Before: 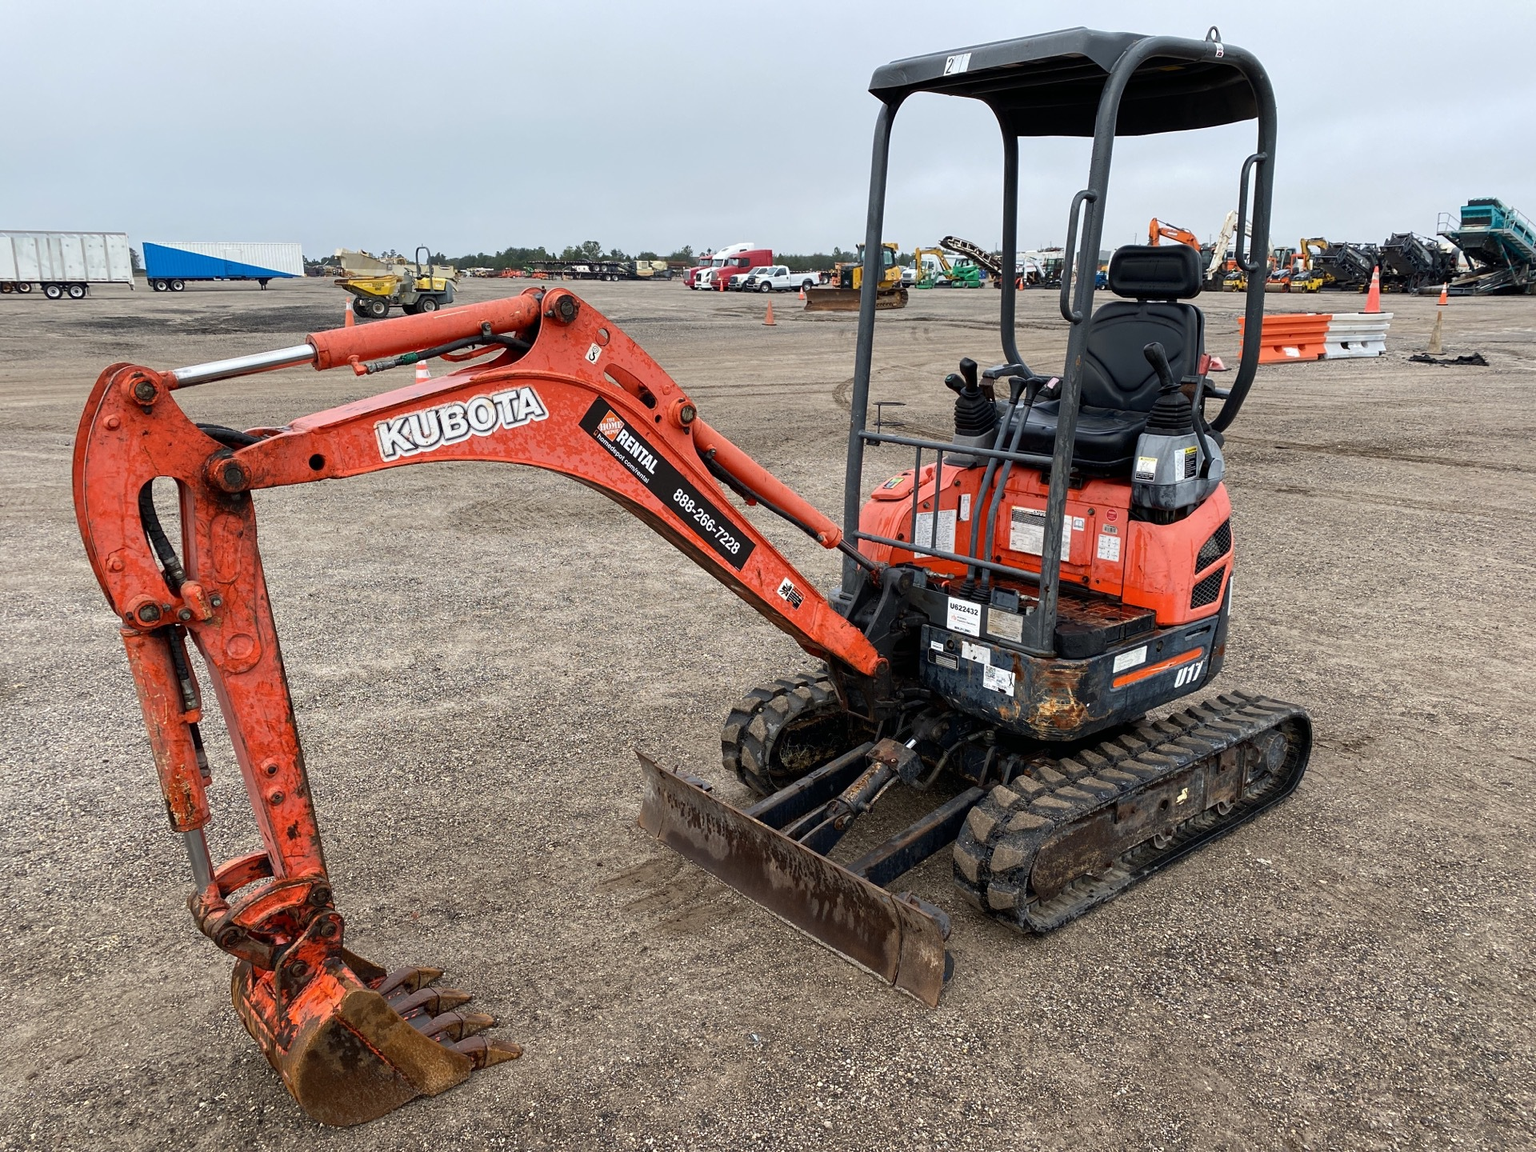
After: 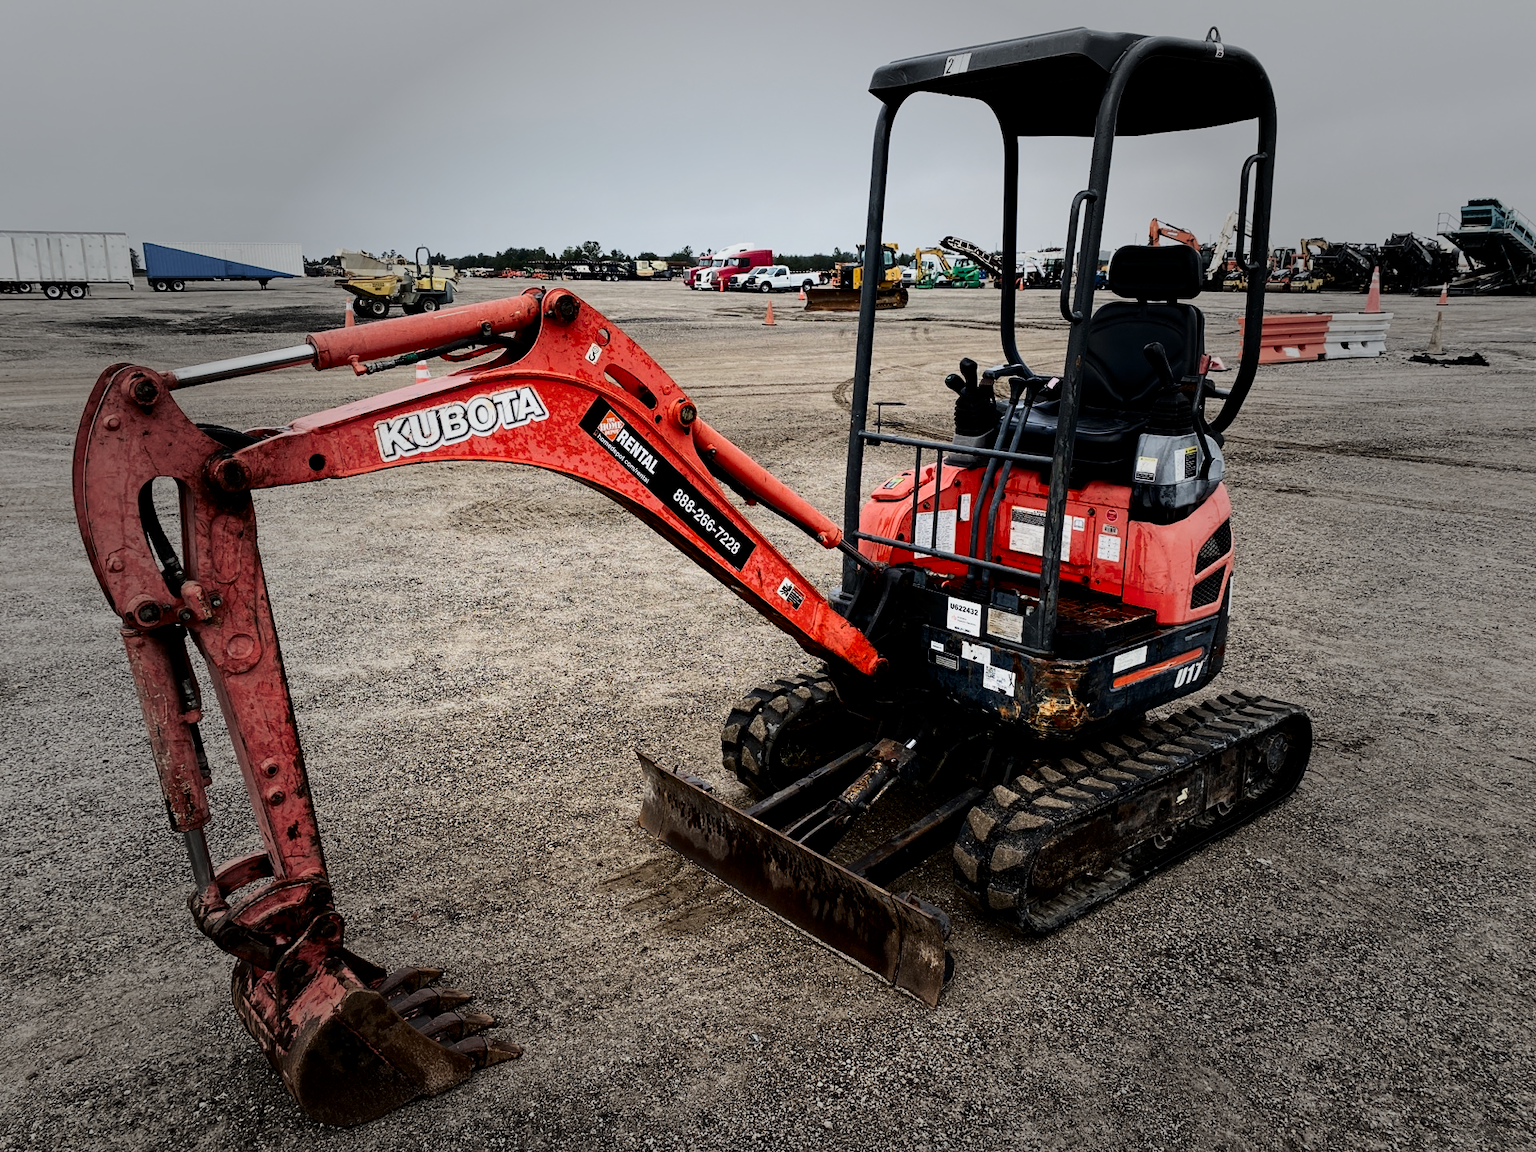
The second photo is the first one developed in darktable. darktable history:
contrast brightness saturation: contrast 0.21, brightness -0.11, saturation 0.21
tone equalizer: on, module defaults
filmic rgb: black relative exposure -5 EV, hardness 2.88, contrast 1.3, highlights saturation mix -30%
vignetting: fall-off start 40%, fall-off radius 40%
